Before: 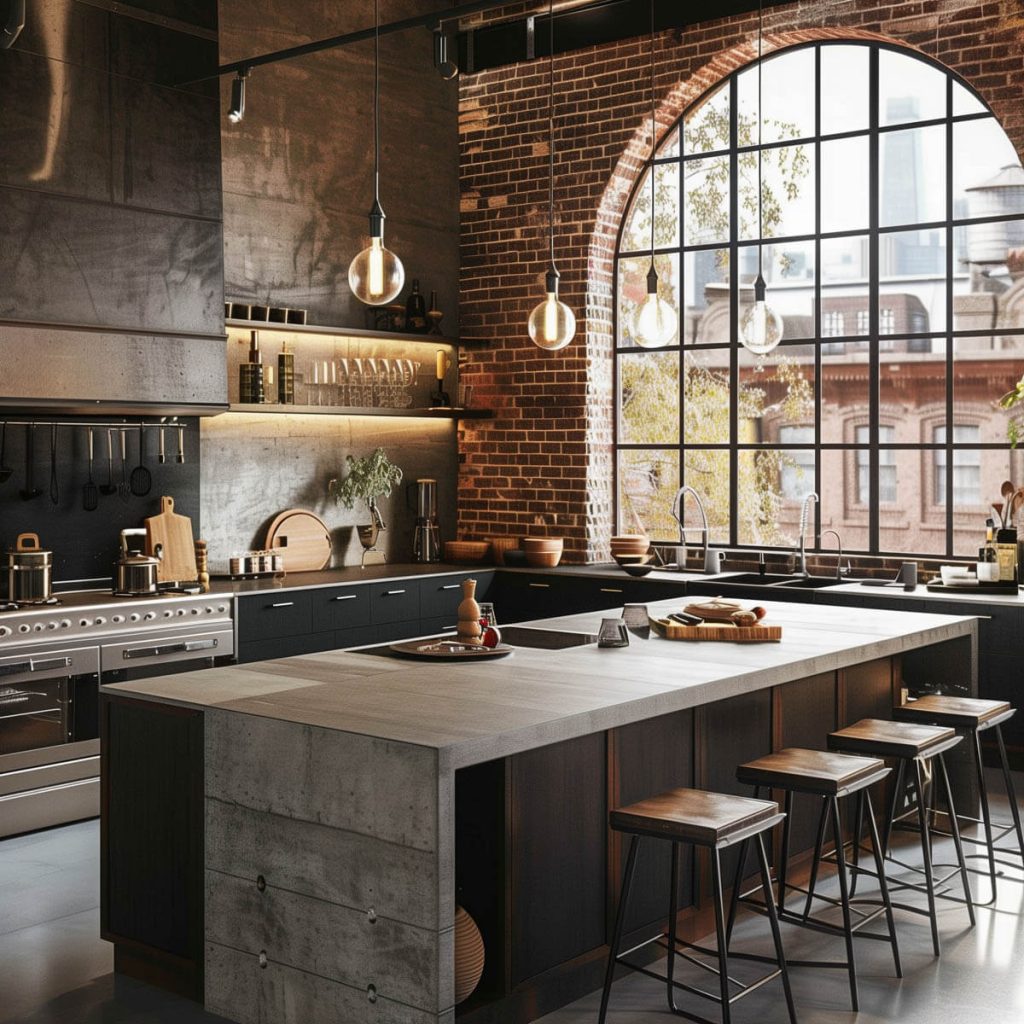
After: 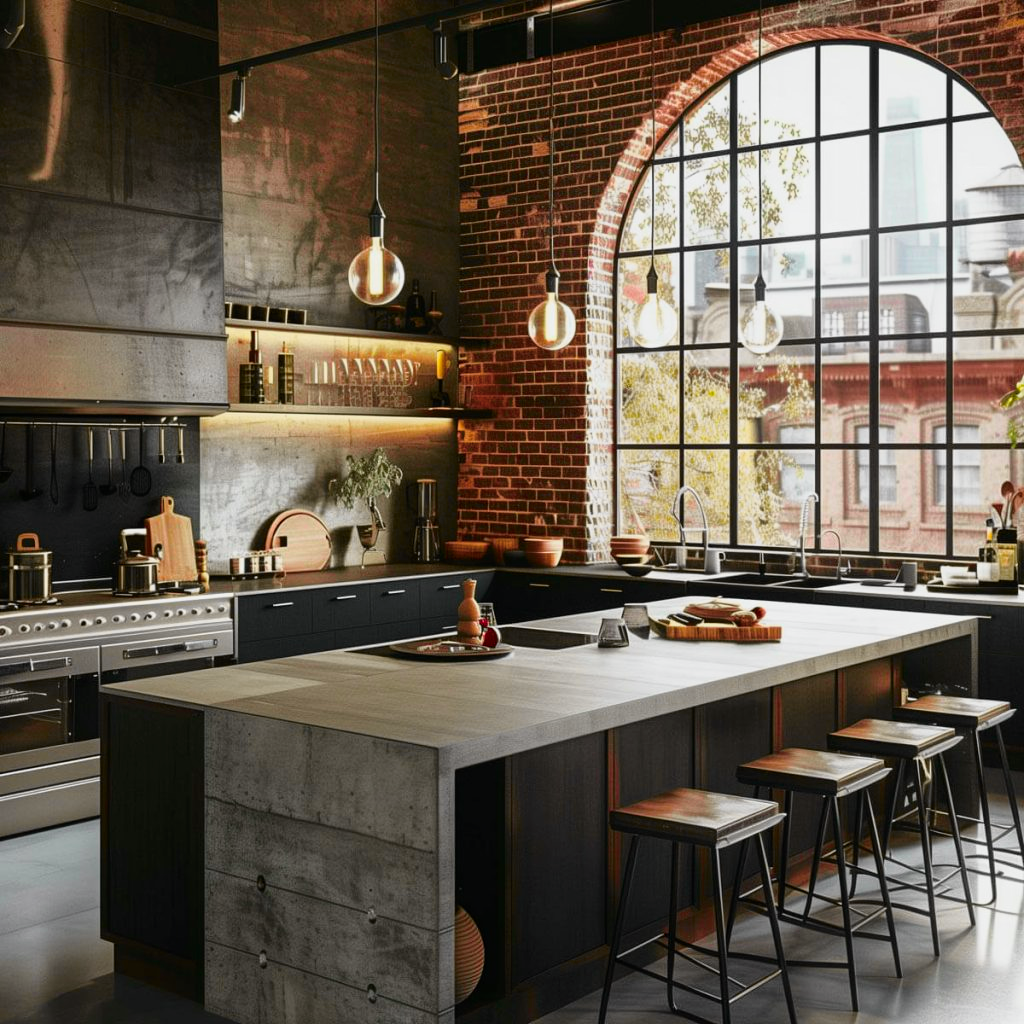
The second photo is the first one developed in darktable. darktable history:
color balance rgb: linear chroma grading › global chroma 15%, perceptual saturation grading › global saturation 30%
tone curve: curves: ch0 [(0, 0) (0.058, 0.037) (0.214, 0.183) (0.304, 0.288) (0.561, 0.554) (0.687, 0.677) (0.768, 0.768) (0.858, 0.861) (0.987, 0.945)]; ch1 [(0, 0) (0.172, 0.123) (0.312, 0.296) (0.432, 0.448) (0.471, 0.469) (0.502, 0.5) (0.521, 0.505) (0.565, 0.569) (0.663, 0.663) (0.703, 0.721) (0.857, 0.917) (1, 1)]; ch2 [(0, 0) (0.411, 0.424) (0.485, 0.497) (0.502, 0.5) (0.517, 0.511) (0.556, 0.551) (0.626, 0.594) (0.709, 0.661) (1, 1)], color space Lab, independent channels, preserve colors none
